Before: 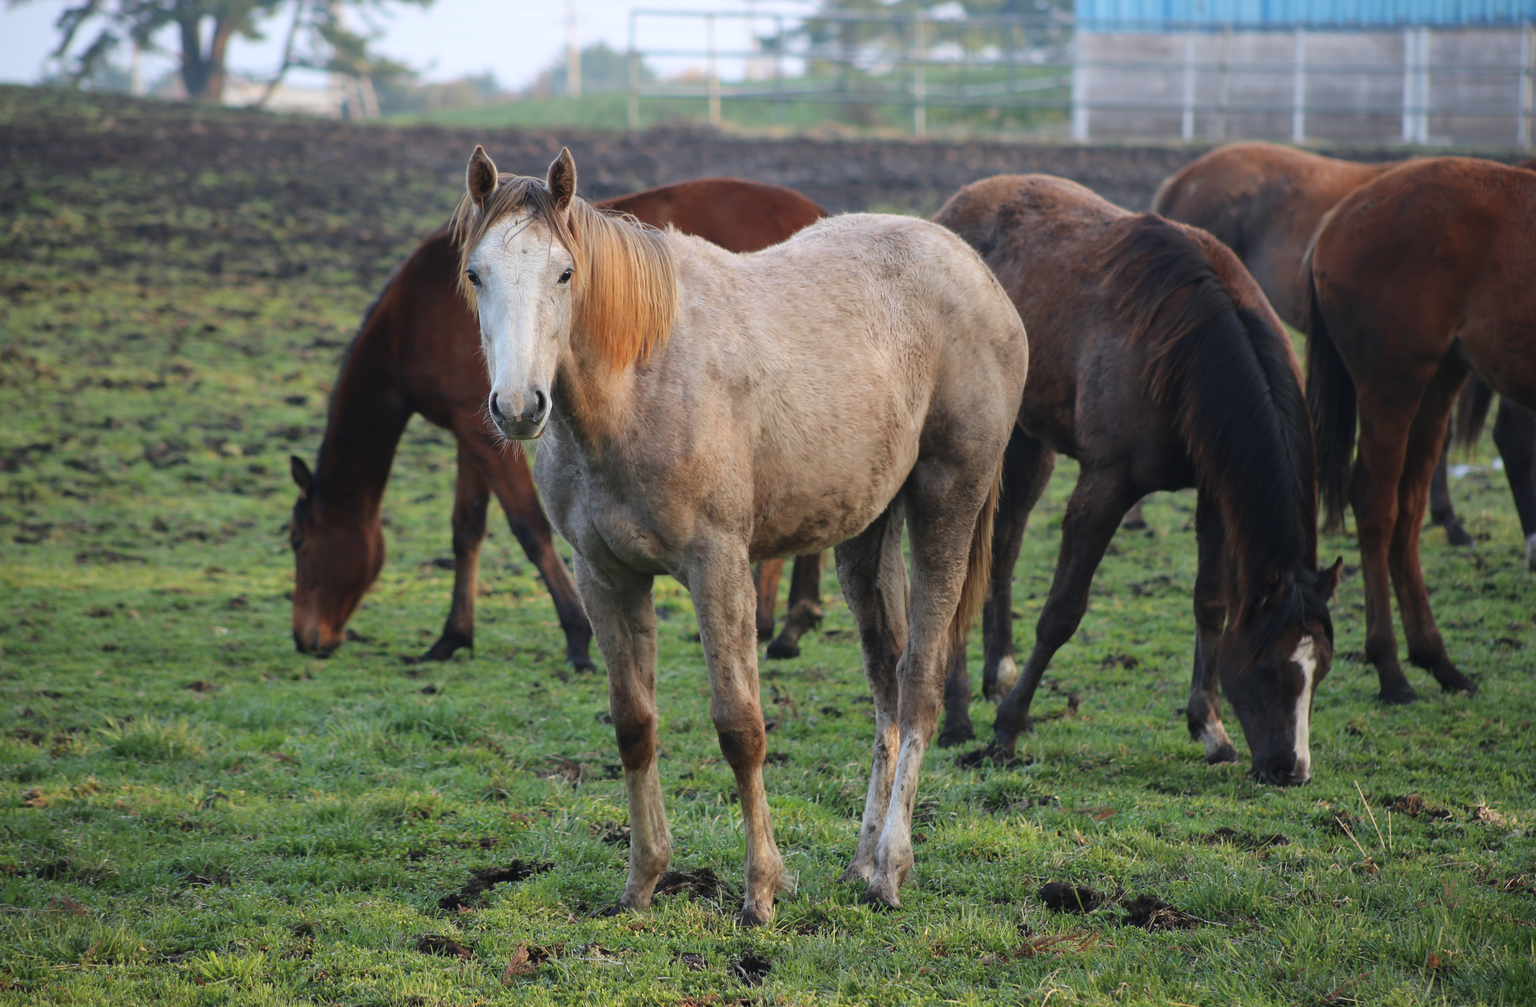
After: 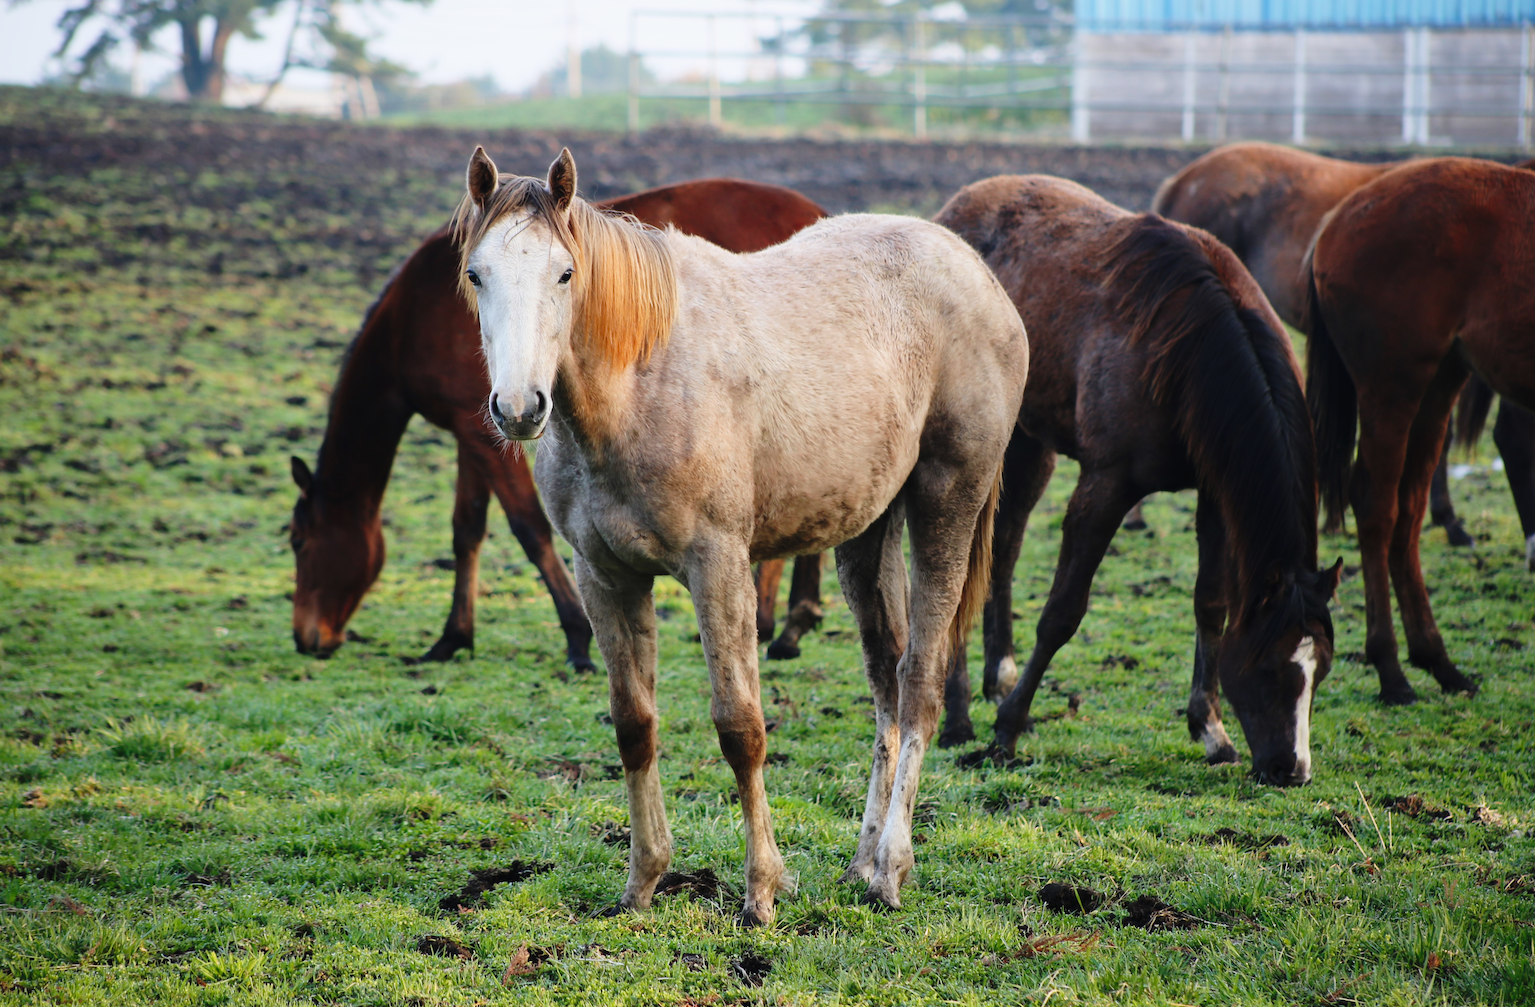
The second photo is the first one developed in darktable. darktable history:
tone curve: curves: ch0 [(0, 0.011) (0.053, 0.026) (0.174, 0.115) (0.398, 0.444) (0.673, 0.775) (0.829, 0.906) (0.991, 0.981)]; ch1 [(0, 0) (0.264, 0.22) (0.407, 0.373) (0.463, 0.457) (0.492, 0.501) (0.512, 0.513) (0.54, 0.543) (0.585, 0.617) (0.659, 0.686) (0.78, 0.8) (1, 1)]; ch2 [(0, 0) (0.438, 0.449) (0.473, 0.469) (0.503, 0.5) (0.523, 0.534) (0.562, 0.591) (0.612, 0.627) (0.701, 0.707) (1, 1)], preserve colors none
